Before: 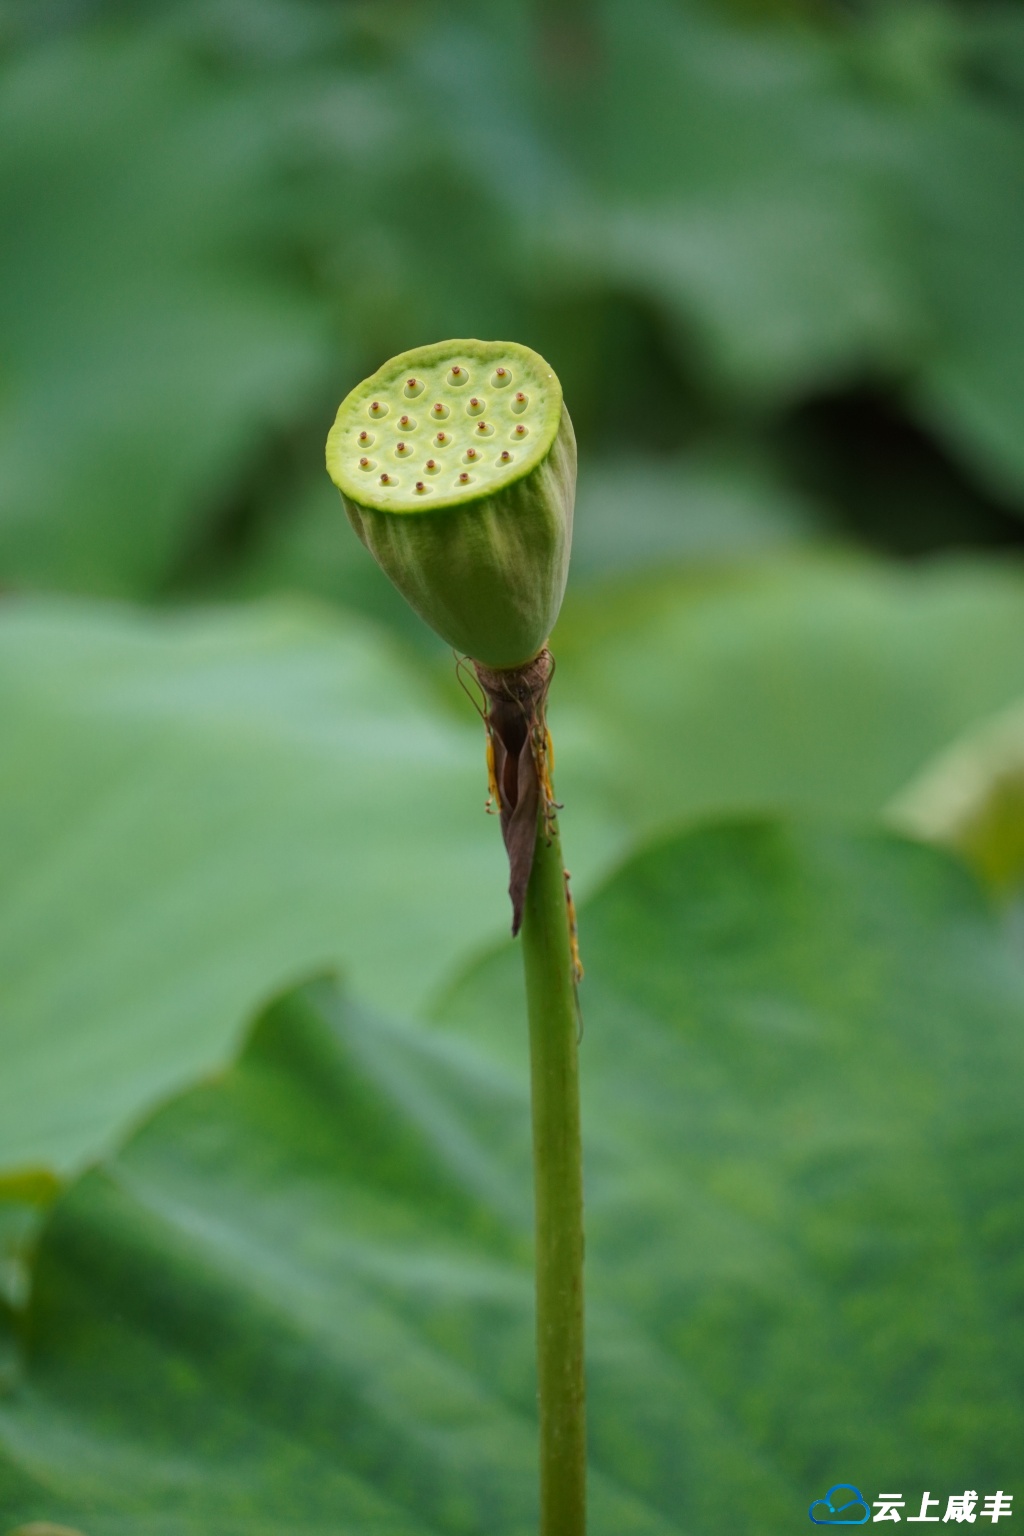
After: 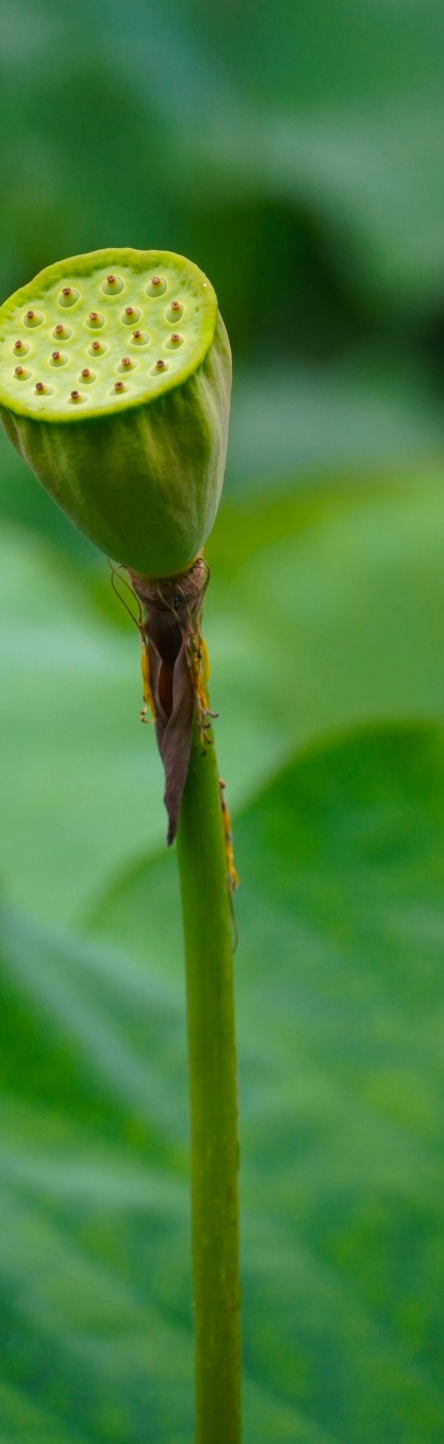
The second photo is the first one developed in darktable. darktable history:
color balance rgb: shadows lift › chroma 4.137%, shadows lift › hue 253.25°, perceptual saturation grading › global saturation 19.757%, global vibrance 20%
crop: left 33.699%, top 5.982%, right 22.918%
